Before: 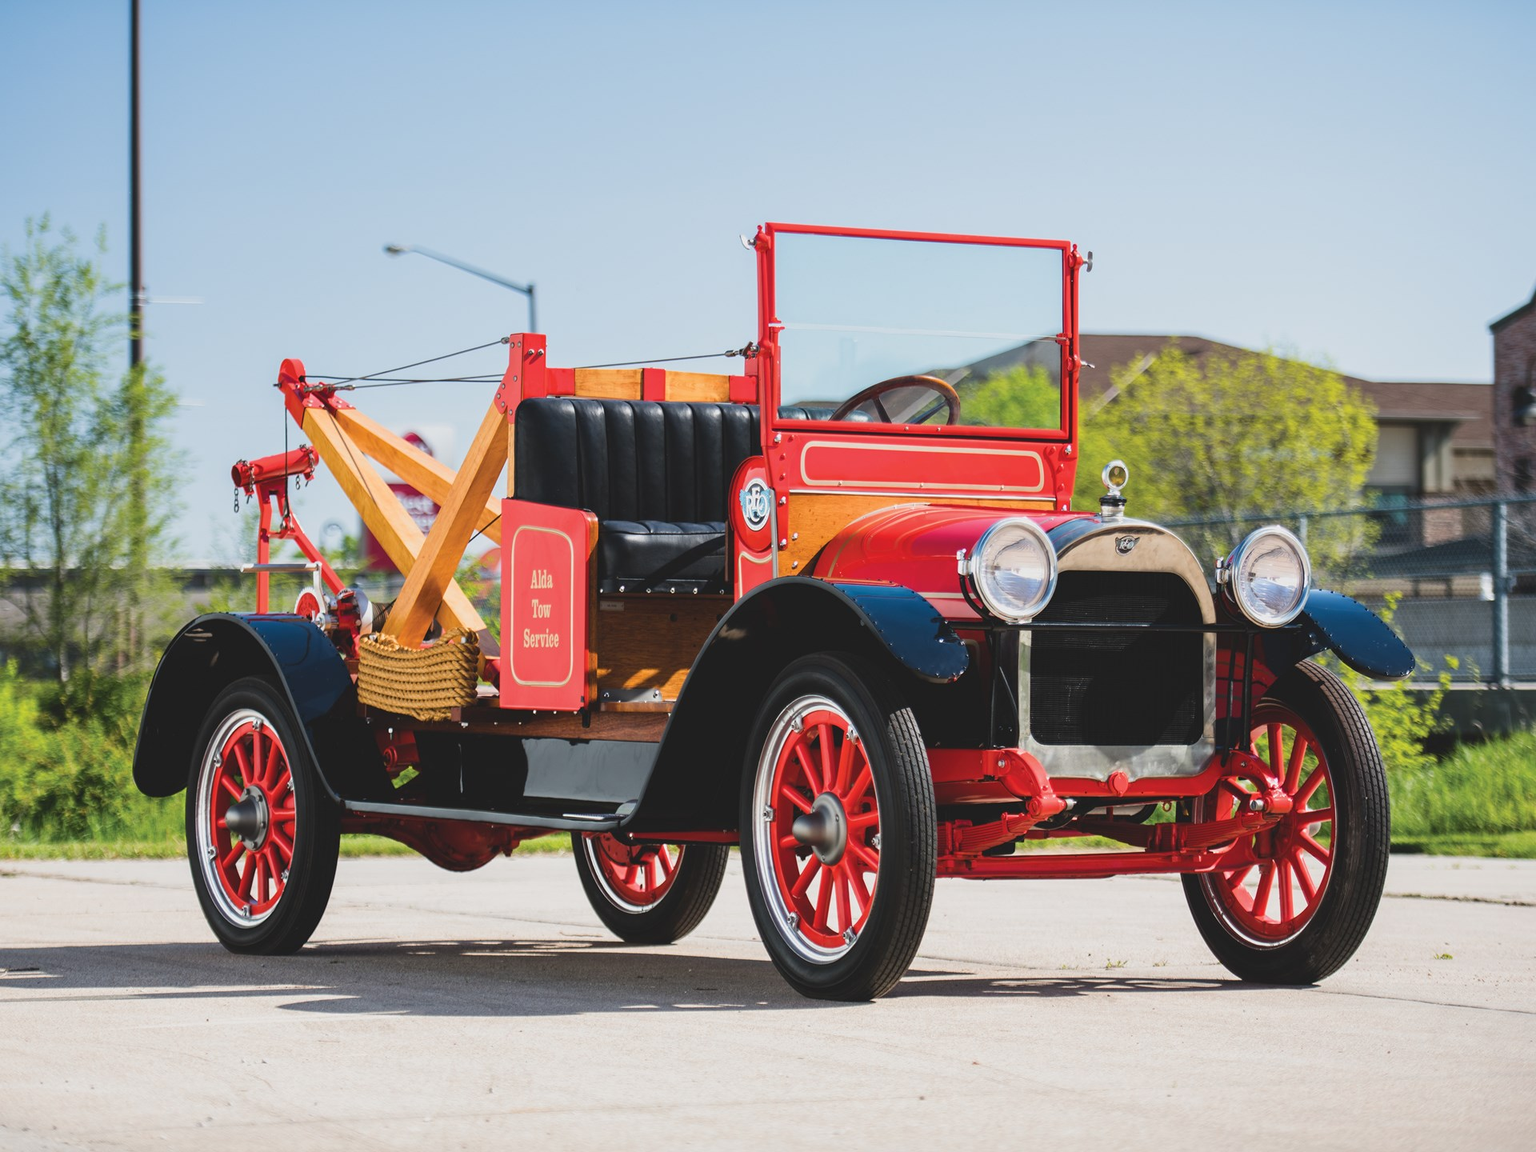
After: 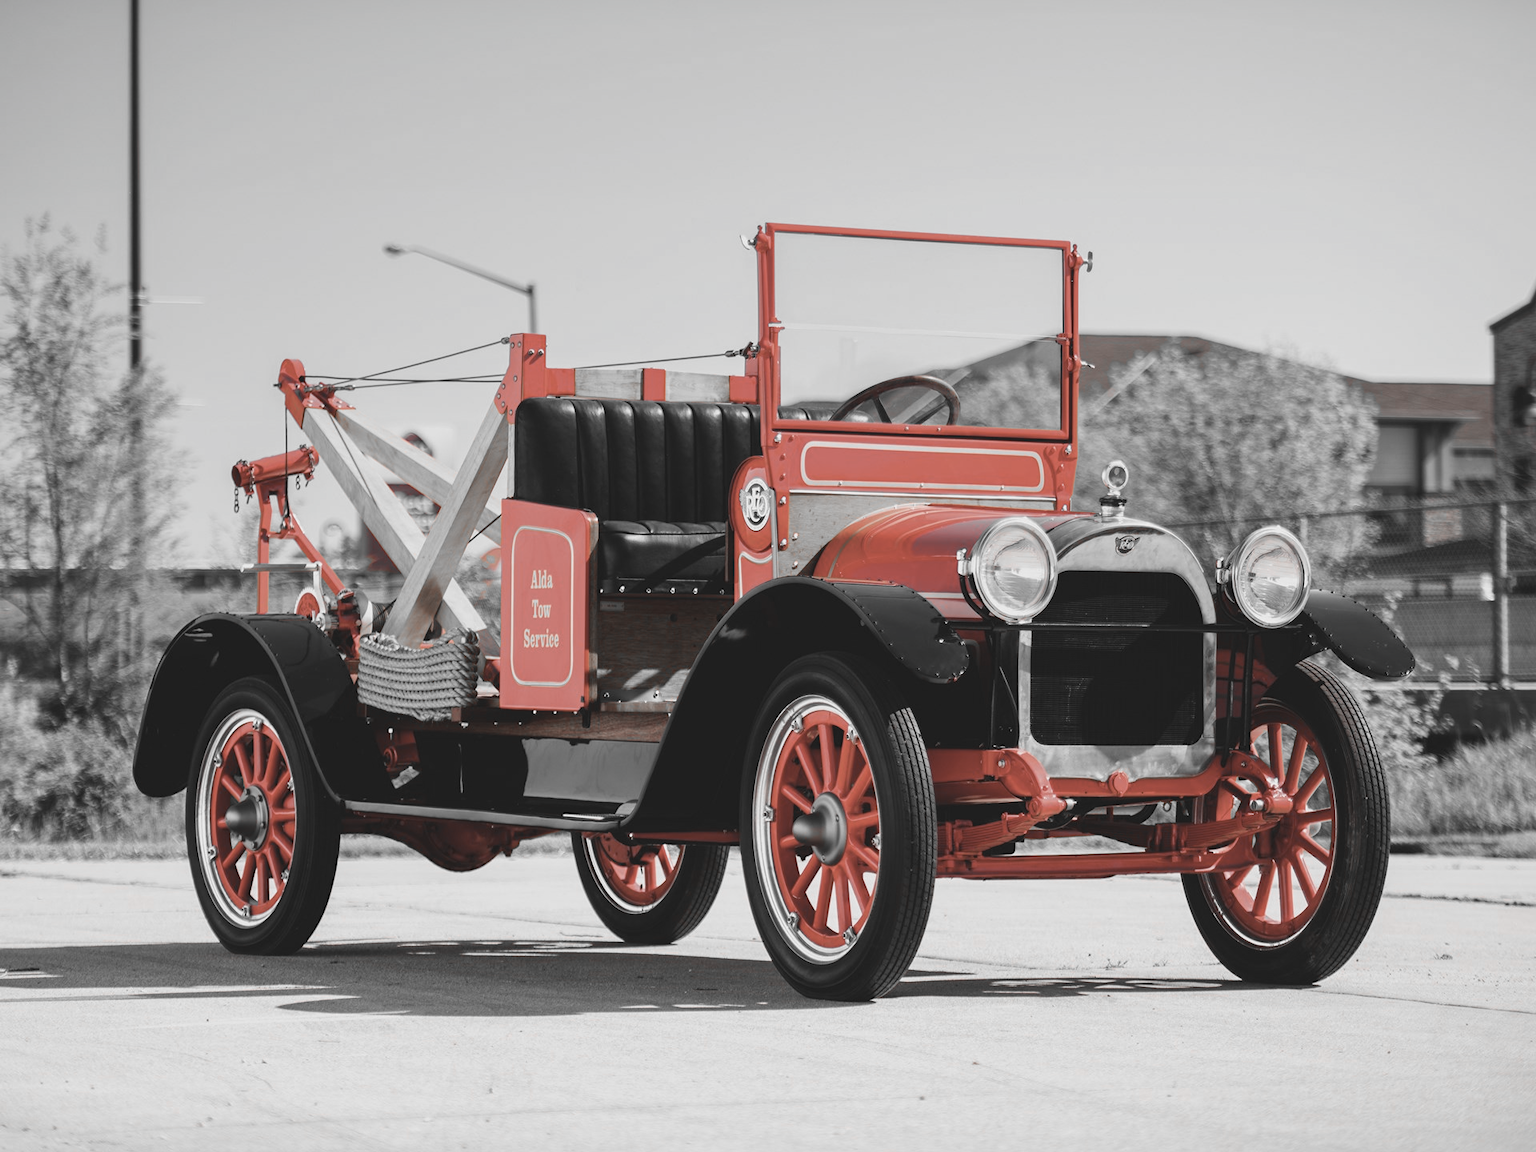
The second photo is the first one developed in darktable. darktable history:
color zones: curves: ch1 [(0, 0.006) (0.094, 0.285) (0.171, 0.001) (0.429, 0.001) (0.571, 0.003) (0.714, 0.004) (0.857, 0.004) (1, 0.006)]
